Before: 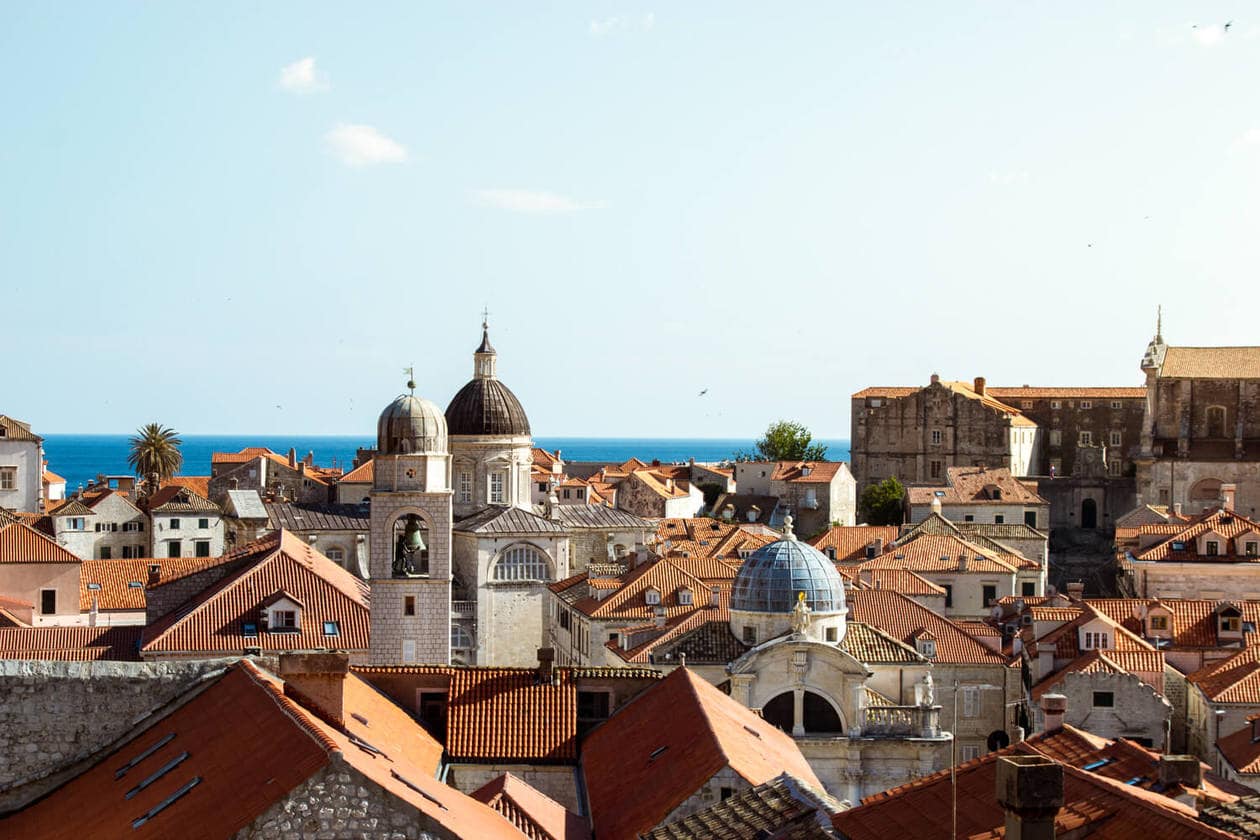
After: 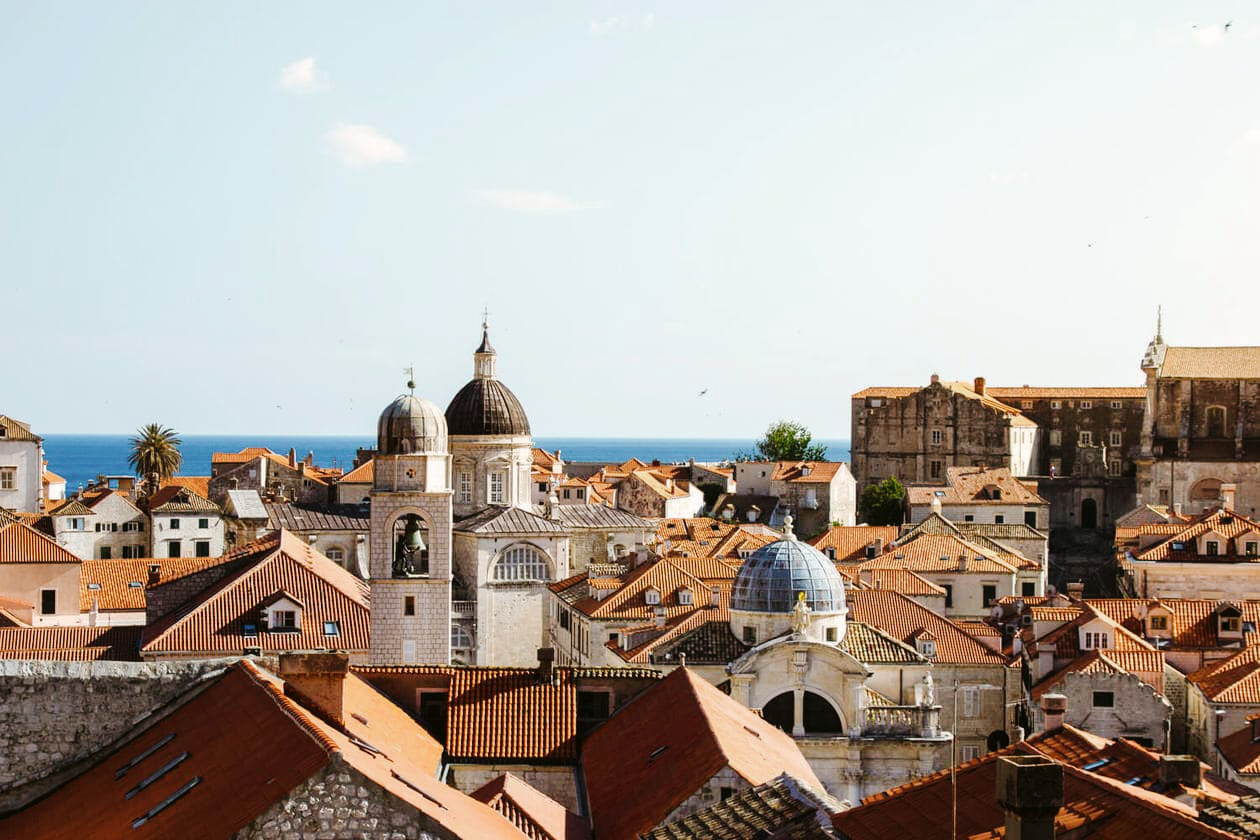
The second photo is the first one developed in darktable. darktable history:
tone curve: curves: ch0 [(0, 0) (0.003, 0.015) (0.011, 0.021) (0.025, 0.032) (0.044, 0.046) (0.069, 0.062) (0.1, 0.08) (0.136, 0.117) (0.177, 0.165) (0.224, 0.221) (0.277, 0.298) (0.335, 0.385) (0.399, 0.469) (0.468, 0.558) (0.543, 0.637) (0.623, 0.708) (0.709, 0.771) (0.801, 0.84) (0.898, 0.907) (1, 1)], preserve colors none
color look up table: target L [98.06, 94.37, 89.65, 87.67, 86.38, 70.39, 72.34, 69.08, 58, 58.98, 52.21, 38.96, 37.51, 28.18, 200.44, 84.54, 69.22, 69.79, 60.09, 60.15, 58.1, 52.29, 48.76, 47.12, 41.35, 30.36, 26.17, 85.99, 81.82, 77.67, 72.19, 60.88, 68.87, 55.16, 42.77, 40.75, 41.65, 32.24, 40.51, 18.89, 15.64, 1.537, 89.52, 89.63, 73.43, 71.25, 67.4, 59.33, 26.96], target a [-0.025, -13, -29, -40.16, -57.84, -30.61, 0.443, -56.46, -58.23, -9.037, -24, -34.06, -24.94, -22.87, 0, -2.129, 39.58, 43.65, 7.33, 60.86, 66.91, 70.95, 26.29, 21.27, 61.1, 7.749, 37.87, 15.42, 26.41, 38.74, 39.43, 71.49, 56.81, 17.32, 11.83, 61.56, 55.75, 34.58, 35.45, 28.12, 30.17, 0.219, -50.26, -15.28, -19.22, -43.66, -1.422, -13.55, -5.776], target b [7.439, 46.18, 25.31, 55.75, 20.89, 59.73, 37.59, 28.29, 48.14, 14.88, 38.96, 34.1, 3.723, 25.17, 0, 76.89, 47.42, 22.9, 57.93, 10.43, 22.55, 44.85, 47.6, 32.33, 49.2, 5.028, 33.55, 0.655, -20.52, -10.63, -33.96, -25.75, -38.88, 0.173, -52.52, -6.195, -48.22, -1.162, -66.66, -20.47, -45.94, -2.261, -13.17, -4.126, -31.73, -3.971, -9.442, -34.95, -19.71], num patches 49
